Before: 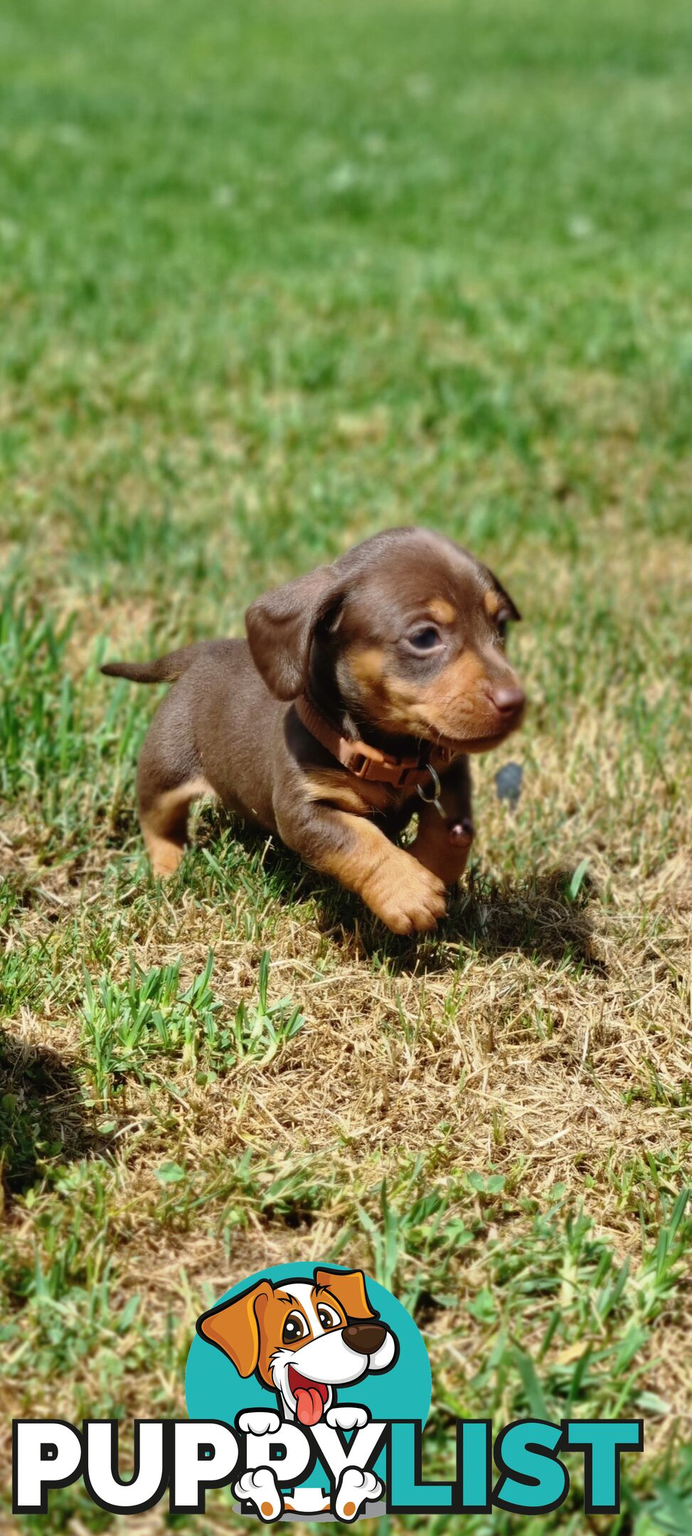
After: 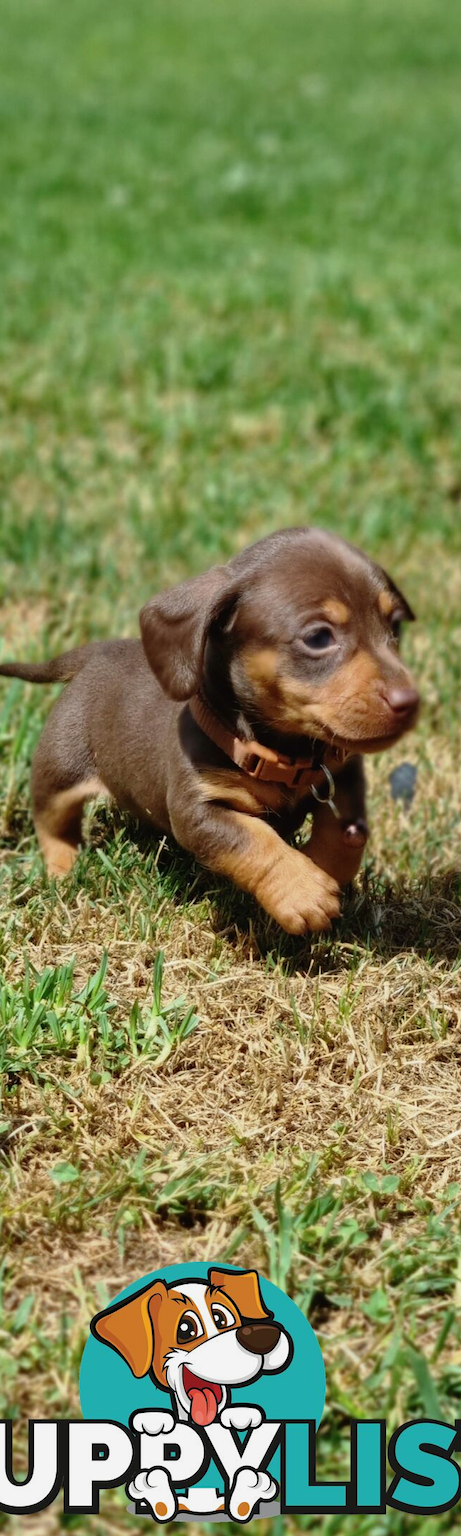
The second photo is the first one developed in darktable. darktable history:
crop: left 15.388%, right 17.893%
exposure: exposure -0.147 EV, compensate exposure bias true, compensate highlight preservation false
